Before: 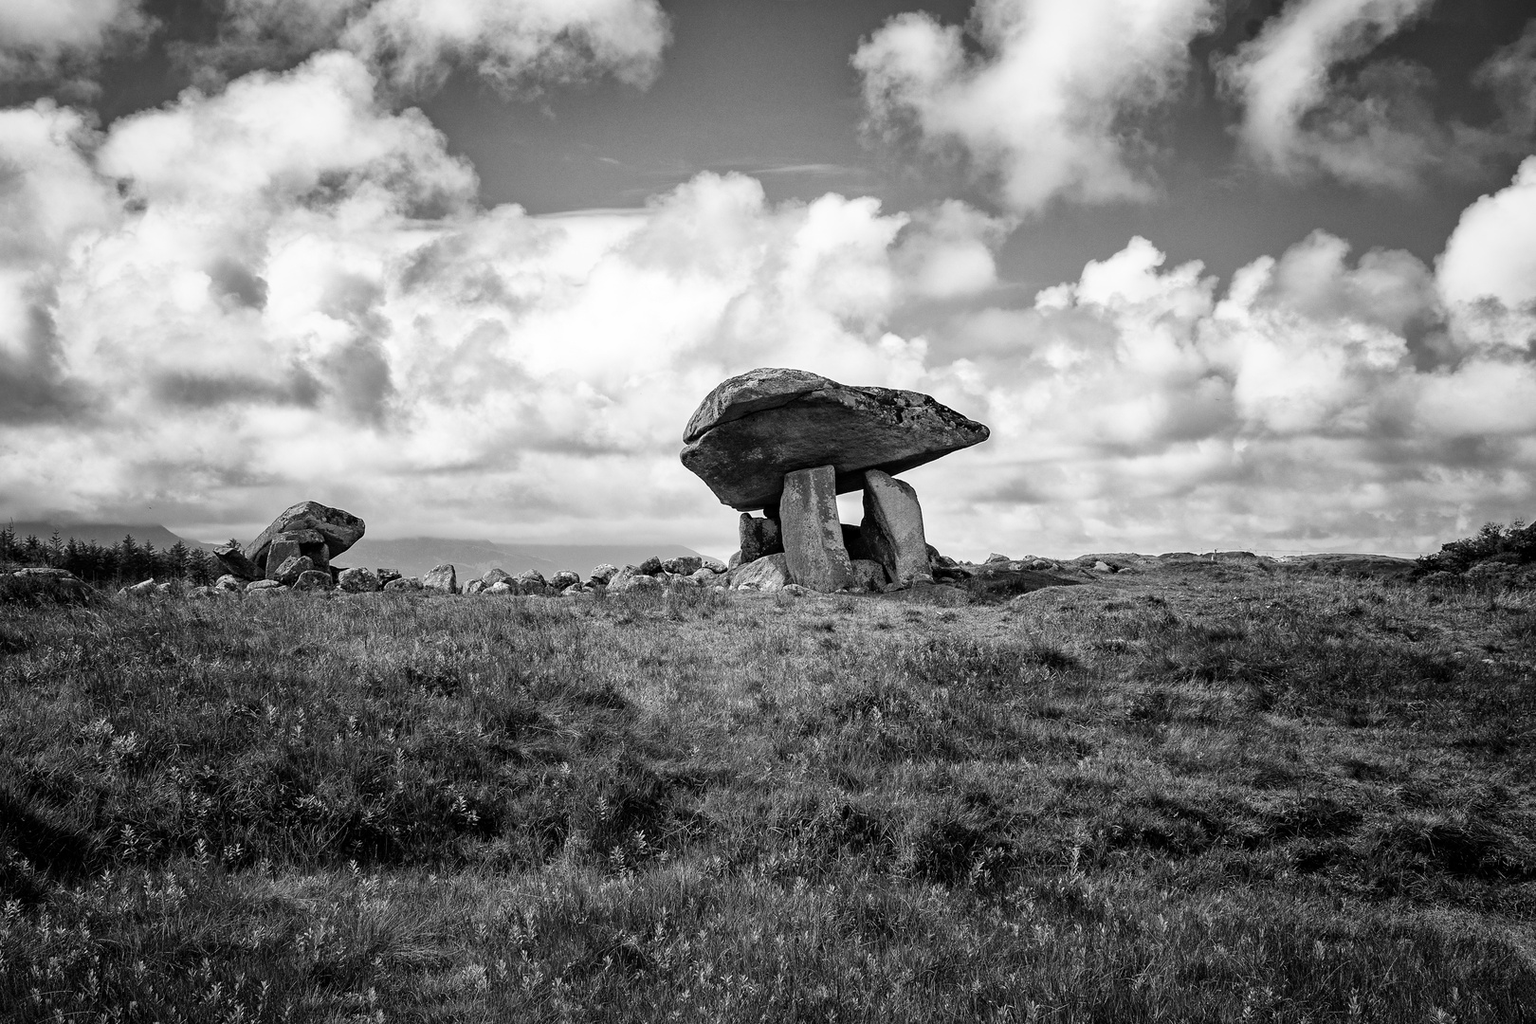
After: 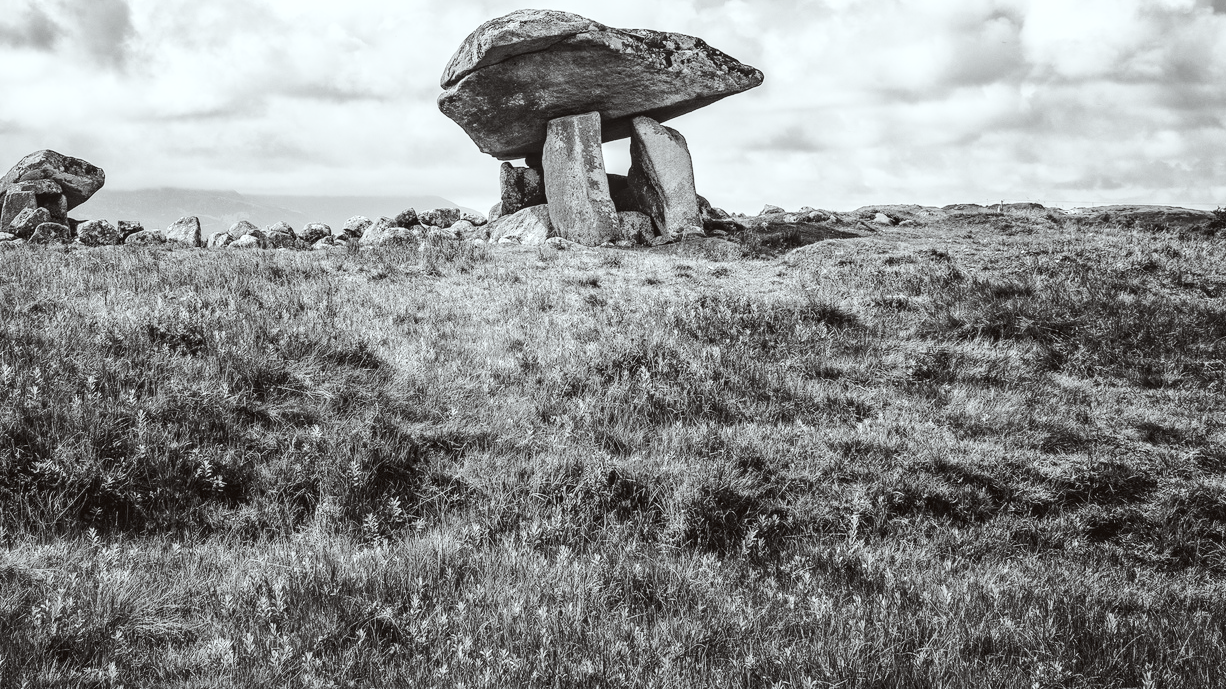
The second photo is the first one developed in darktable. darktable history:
base curve: curves: ch0 [(0, 0.007) (0.028, 0.063) (0.121, 0.311) (0.46, 0.743) (0.859, 0.957) (1, 1)], preserve colors none
local contrast: on, module defaults
crop and rotate: left 17.299%, top 35.115%, right 7.015%, bottom 1.024%
color correction: highlights a* -2.73, highlights b* -2.09, shadows a* 2.41, shadows b* 2.73
